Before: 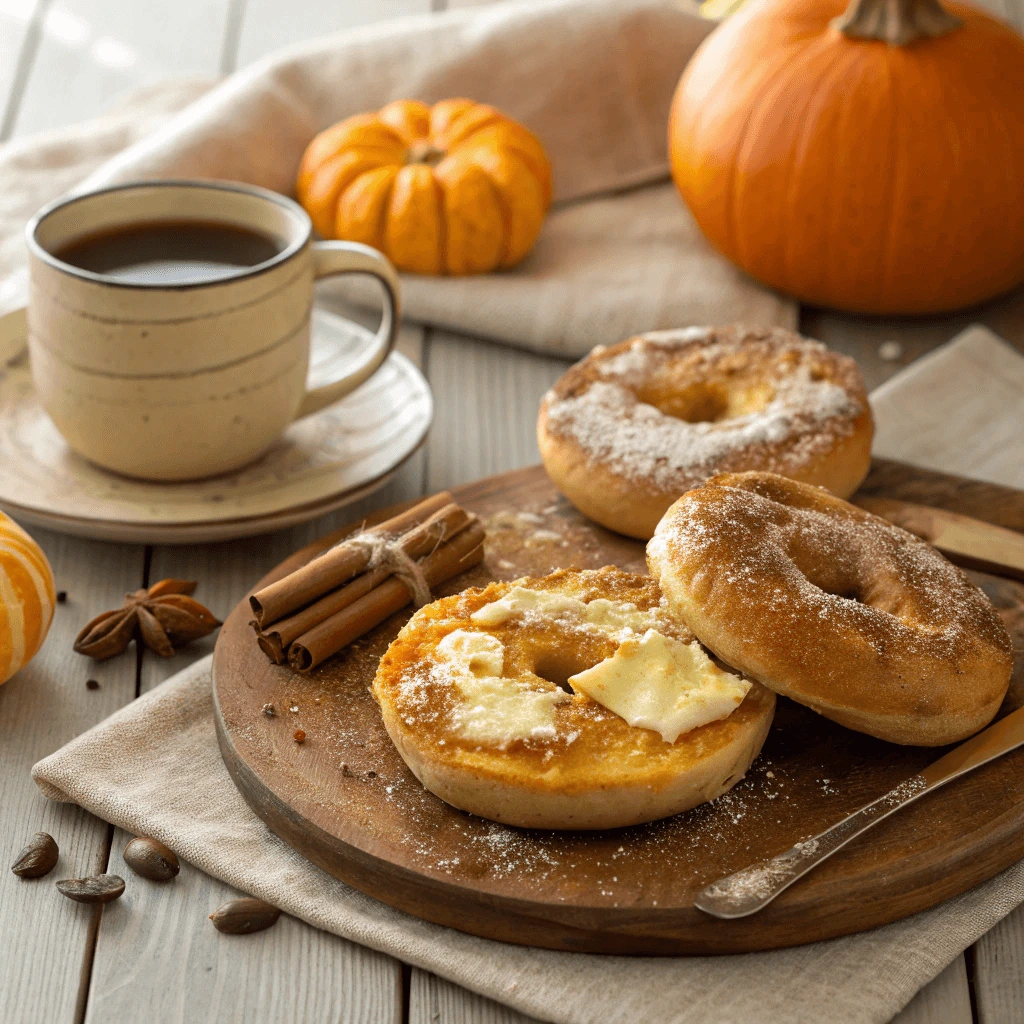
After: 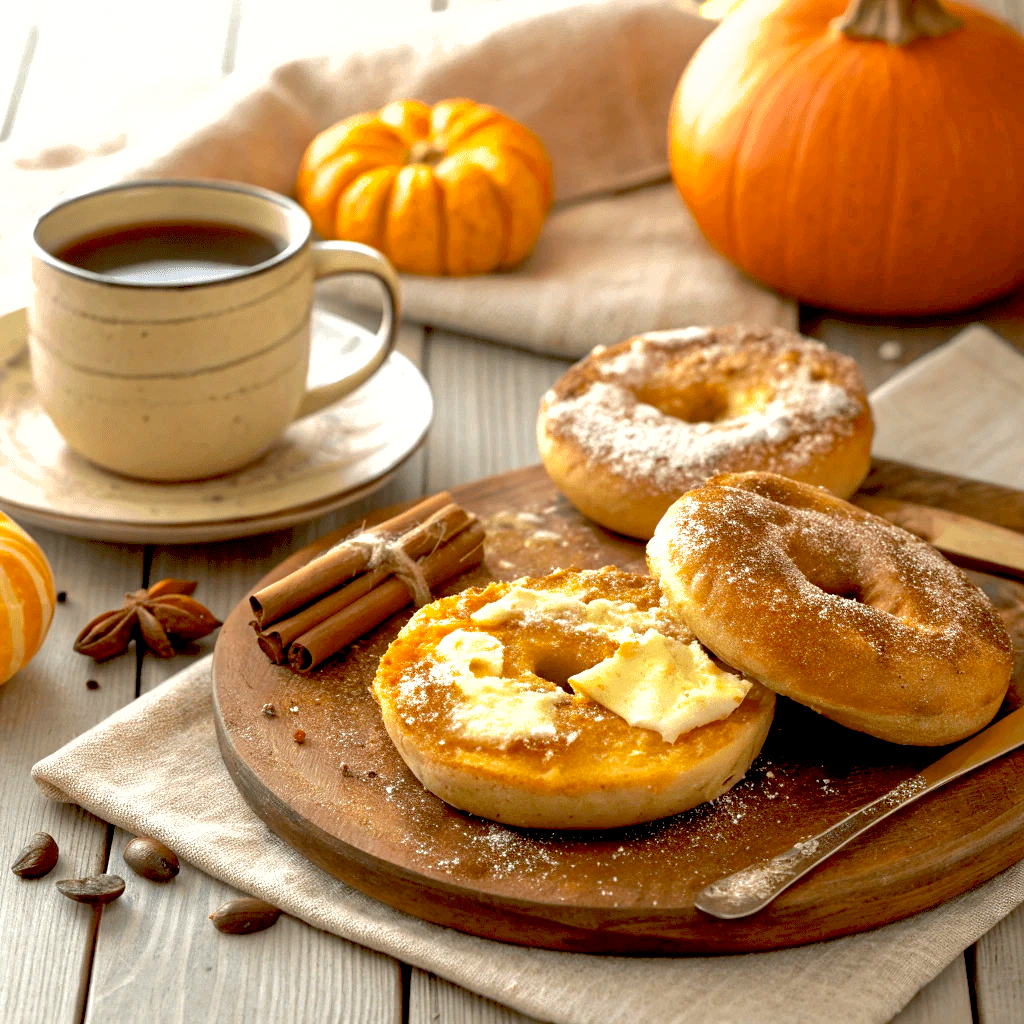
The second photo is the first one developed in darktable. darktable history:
exposure: black level correction 0.012, exposure 0.7 EV, compensate exposure bias true, compensate highlight preservation false
shadows and highlights: on, module defaults
